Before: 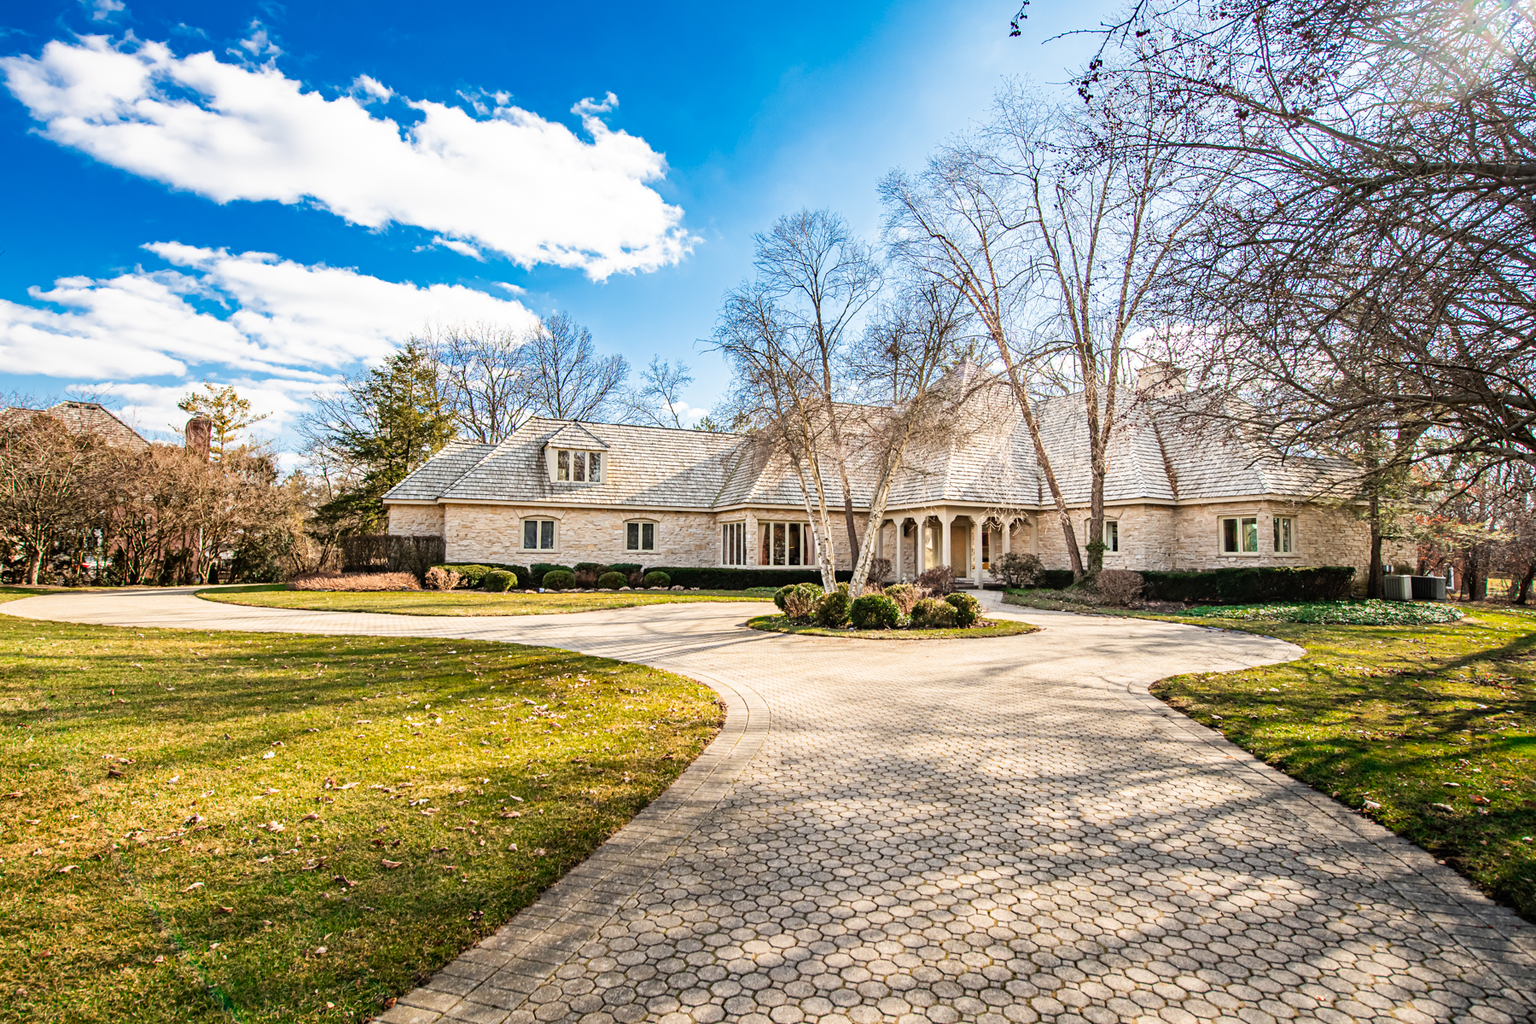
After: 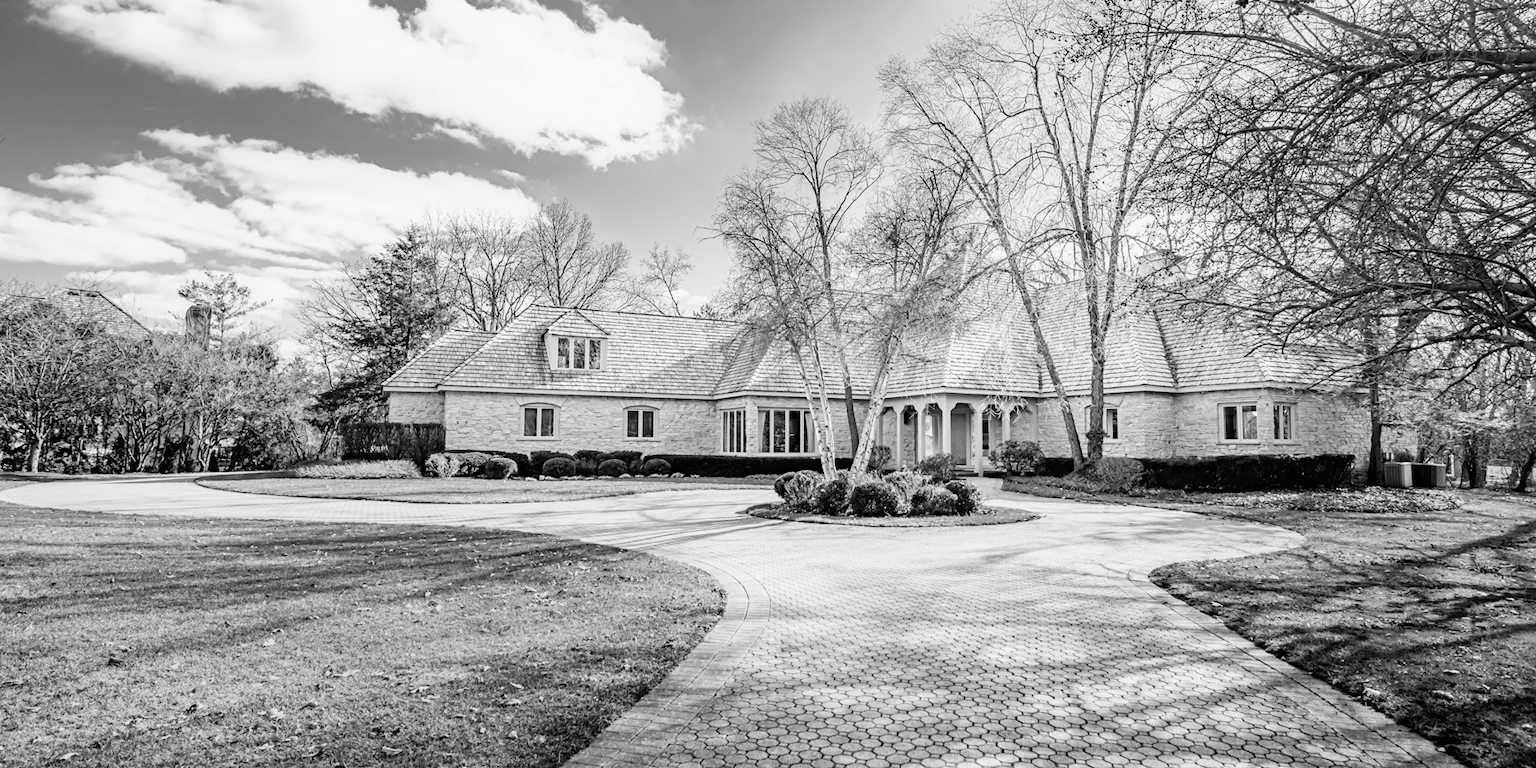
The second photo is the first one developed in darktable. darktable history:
crop: top 11.038%, bottom 13.962%
contrast brightness saturation: brightness 0.13
tone curve: curves: ch0 [(0, 0) (0.068, 0.012) (0.183, 0.089) (0.341, 0.283) (0.547, 0.532) (0.828, 0.815) (1, 0.983)]; ch1 [(0, 0) (0.23, 0.166) (0.34, 0.308) (0.371, 0.337) (0.429, 0.411) (0.477, 0.462) (0.499, 0.498) (0.529, 0.537) (0.559, 0.582) (0.743, 0.798) (1, 1)]; ch2 [(0, 0) (0.431, 0.414) (0.498, 0.503) (0.524, 0.528) (0.568, 0.546) (0.6, 0.597) (0.634, 0.645) (0.728, 0.742) (1, 1)], color space Lab, independent channels, preserve colors none
monochrome: size 1
white balance: red 1, blue 1
